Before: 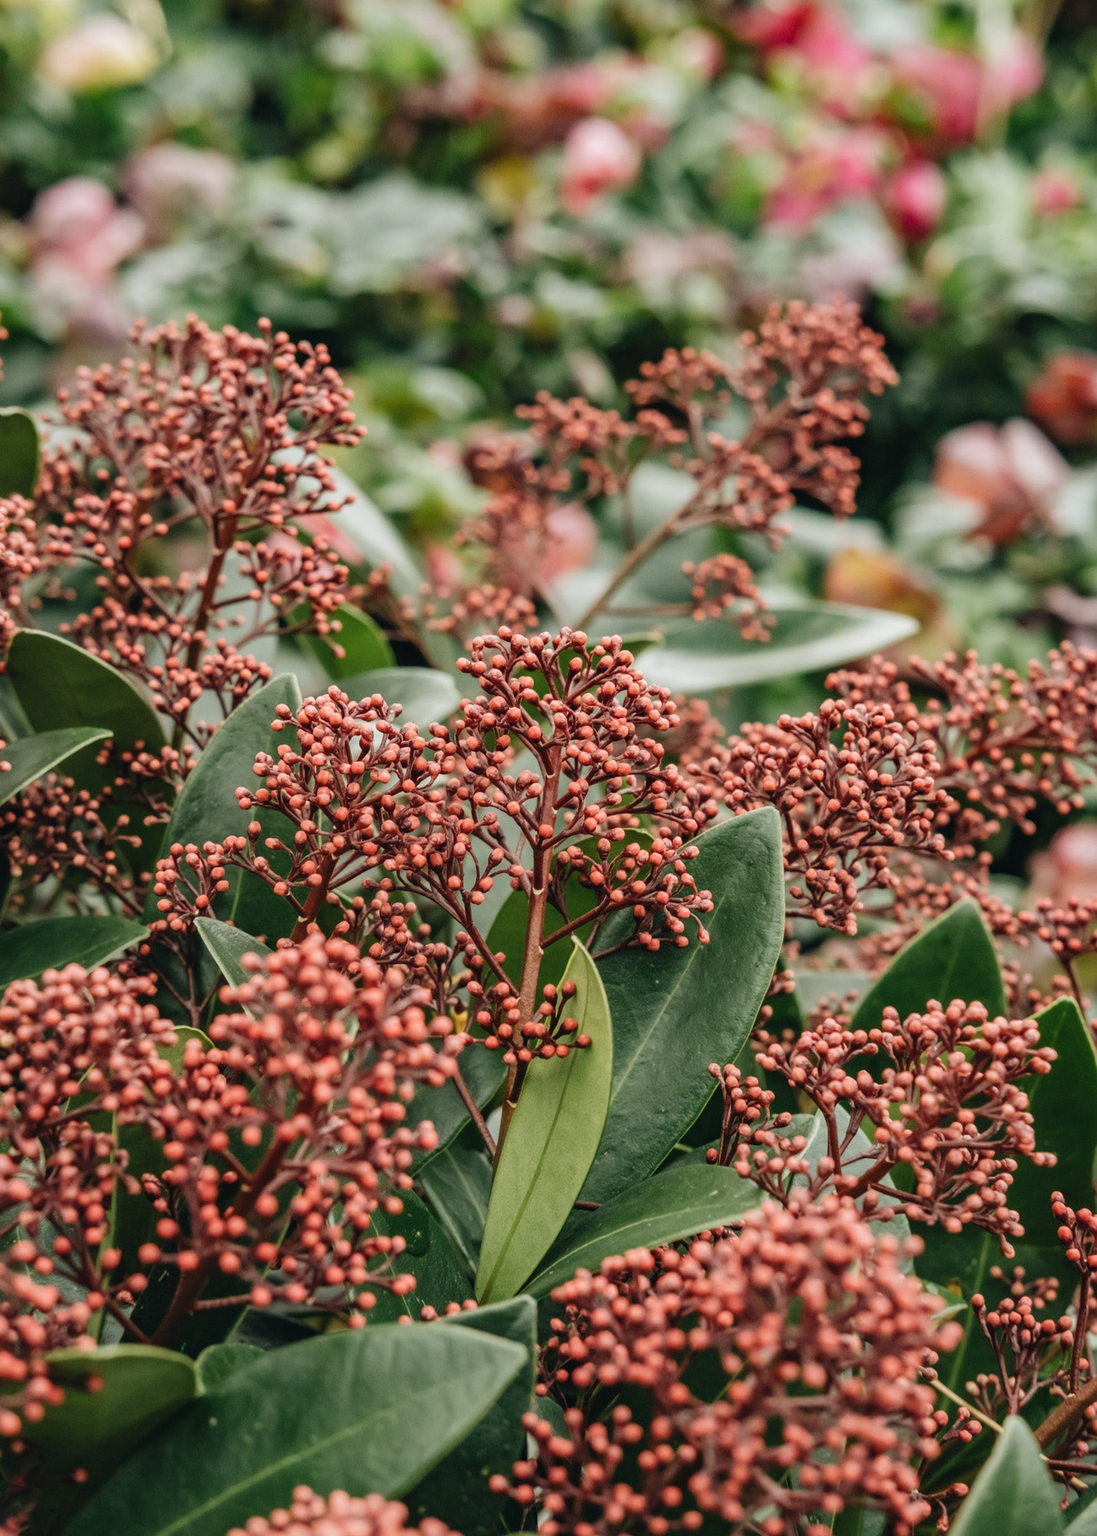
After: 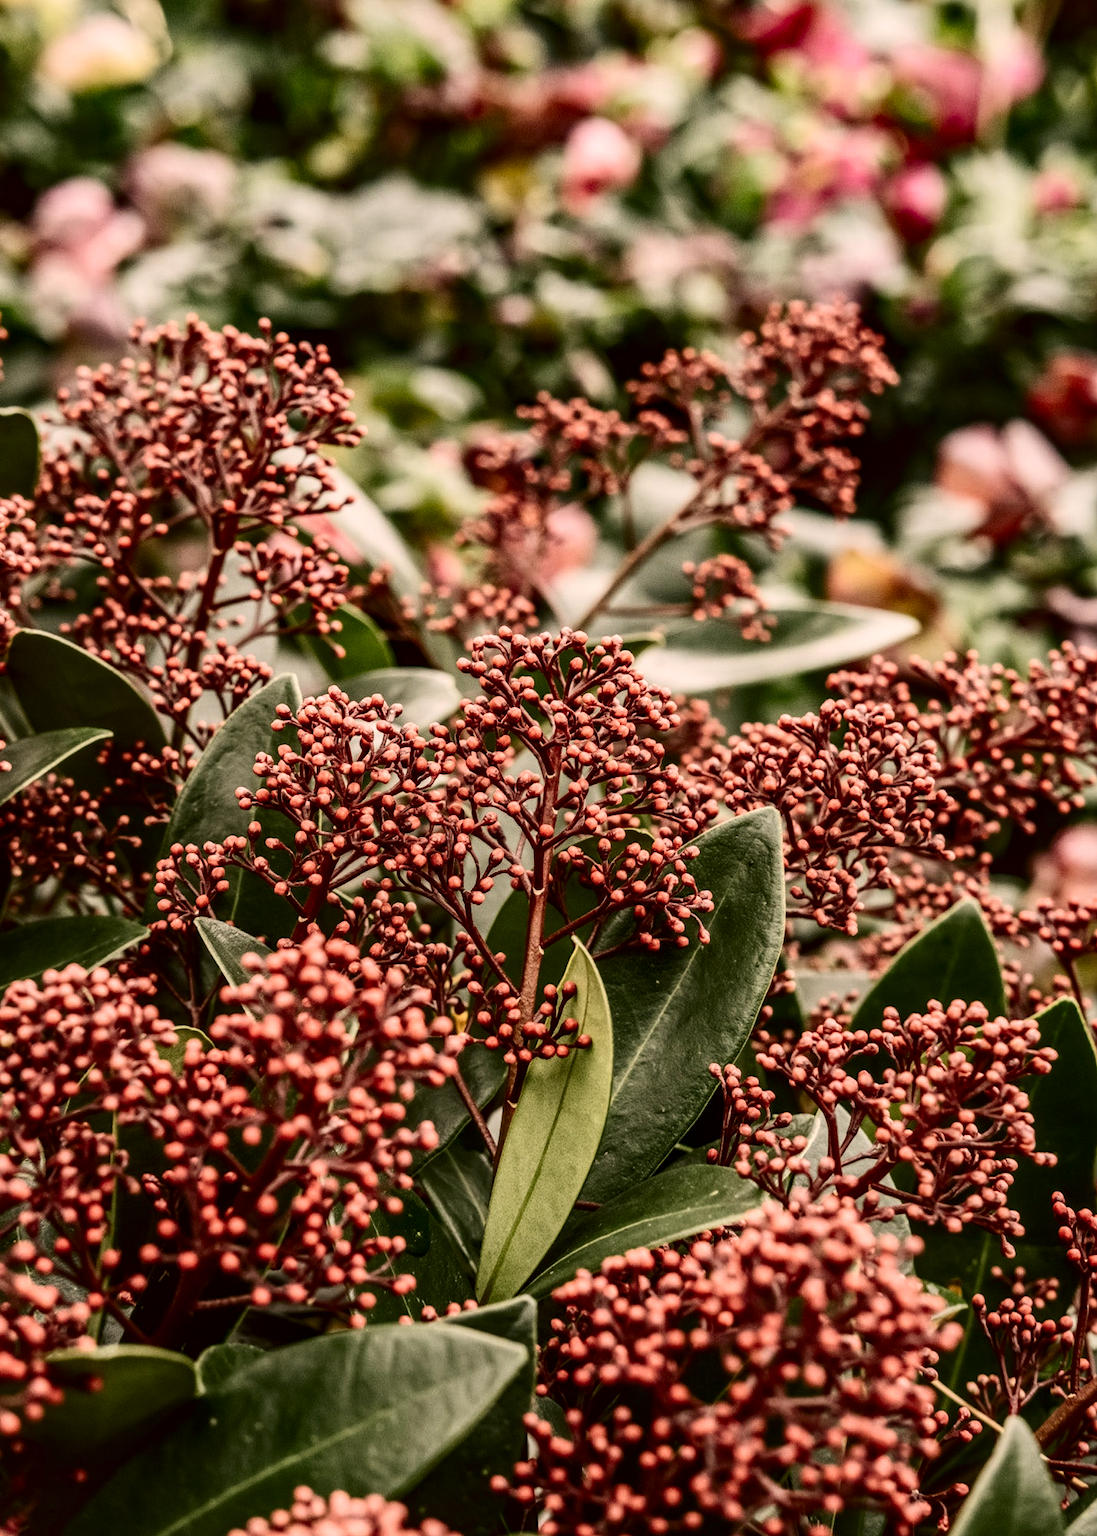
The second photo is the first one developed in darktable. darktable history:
color correction: highlights a* 10.21, highlights b* 9.79, shadows a* 8.61, shadows b* 7.88, saturation 0.8
contrast brightness saturation: contrast 0.32, brightness -0.08, saturation 0.17
local contrast: on, module defaults
